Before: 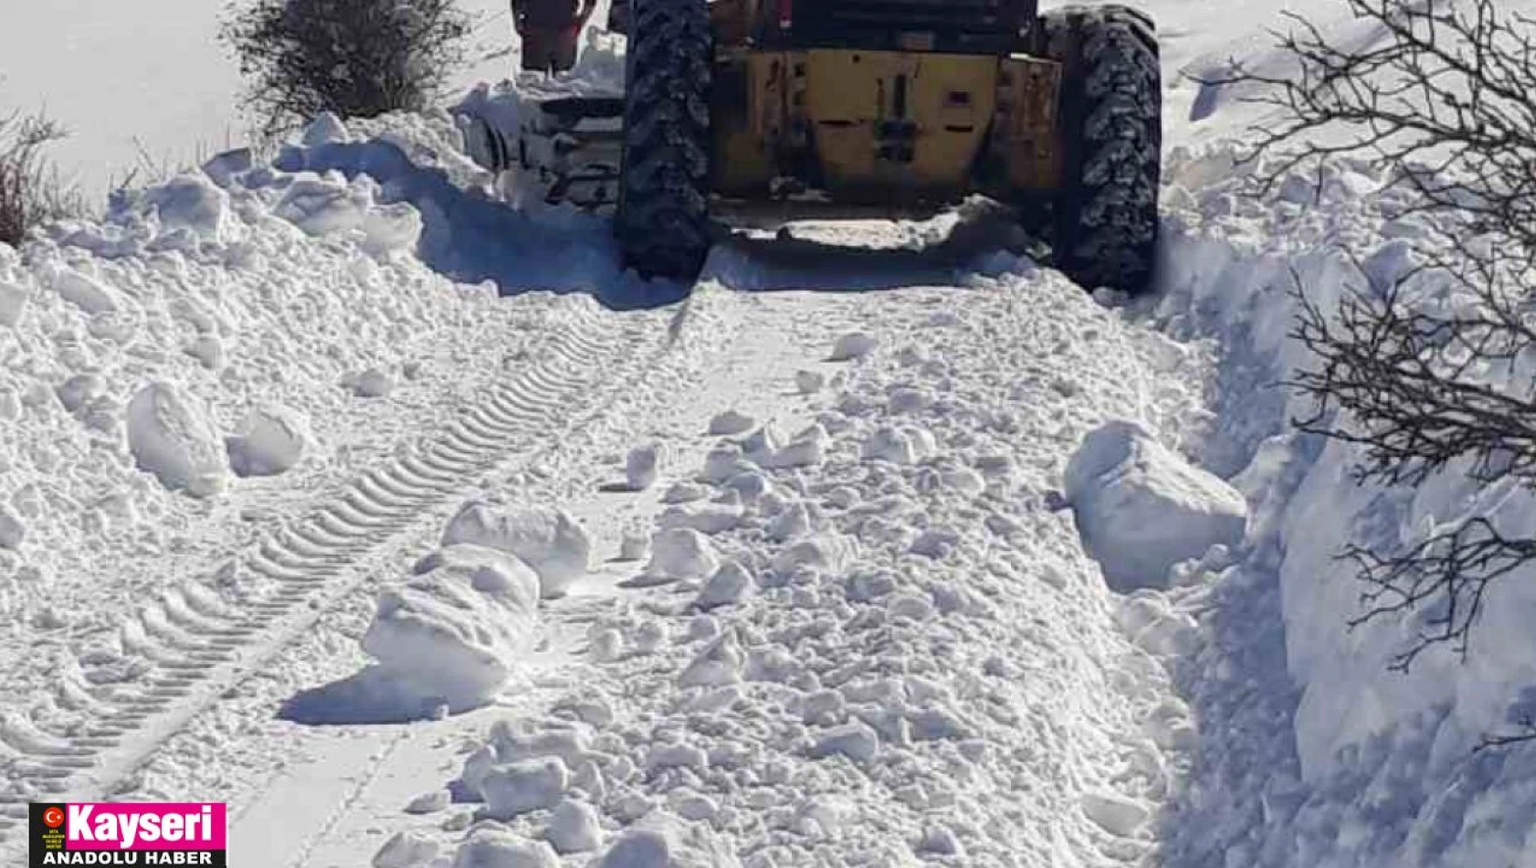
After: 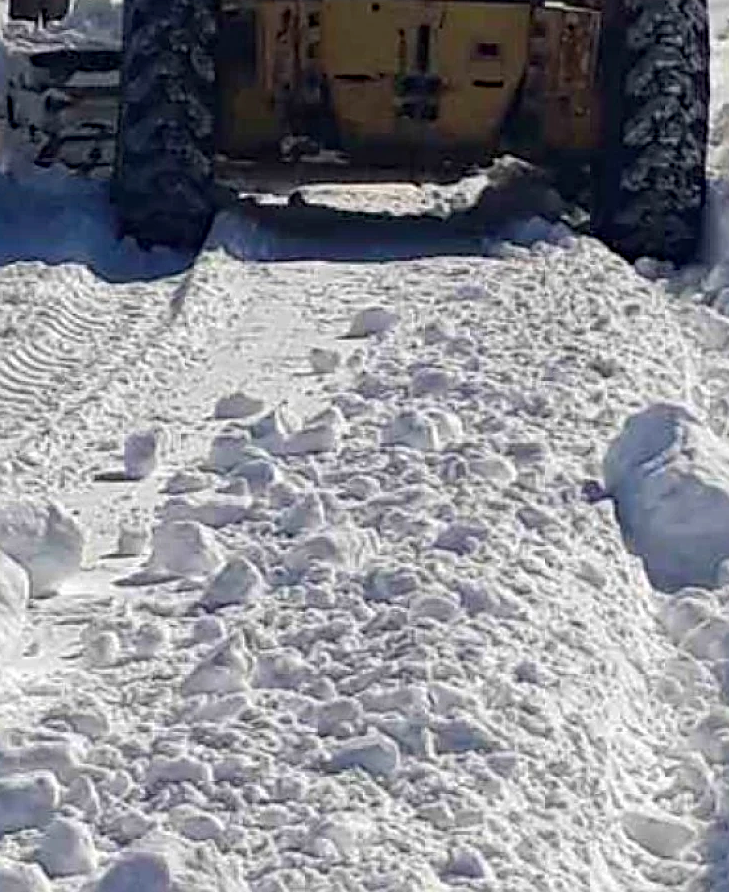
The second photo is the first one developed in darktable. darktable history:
crop: left 33.452%, top 6.025%, right 23.155%
sharpen: on, module defaults
haze removal: compatibility mode true, adaptive false
